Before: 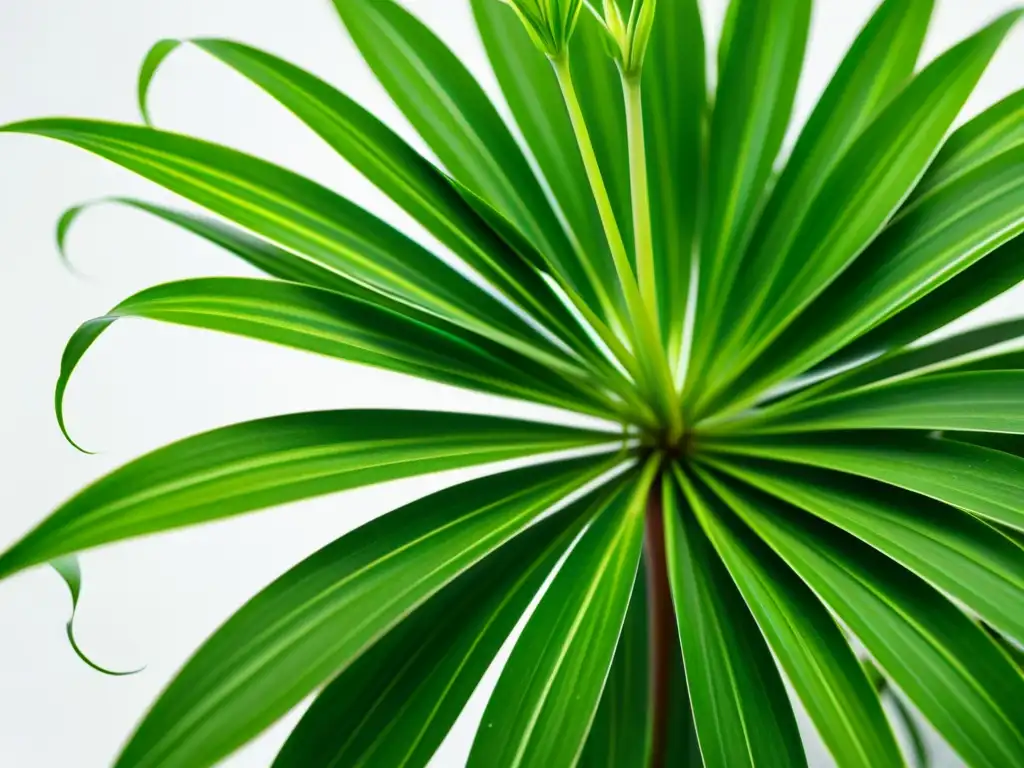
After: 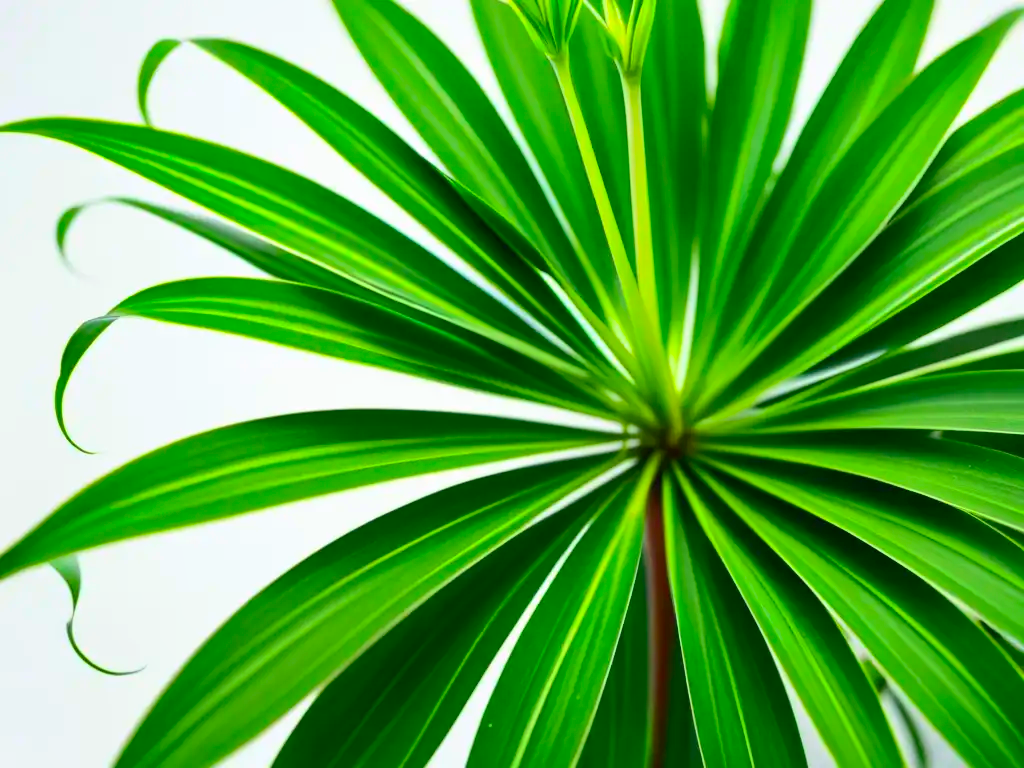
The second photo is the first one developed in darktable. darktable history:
shadows and highlights: on, module defaults
contrast brightness saturation: contrast 0.231, brightness 0.108, saturation 0.289
